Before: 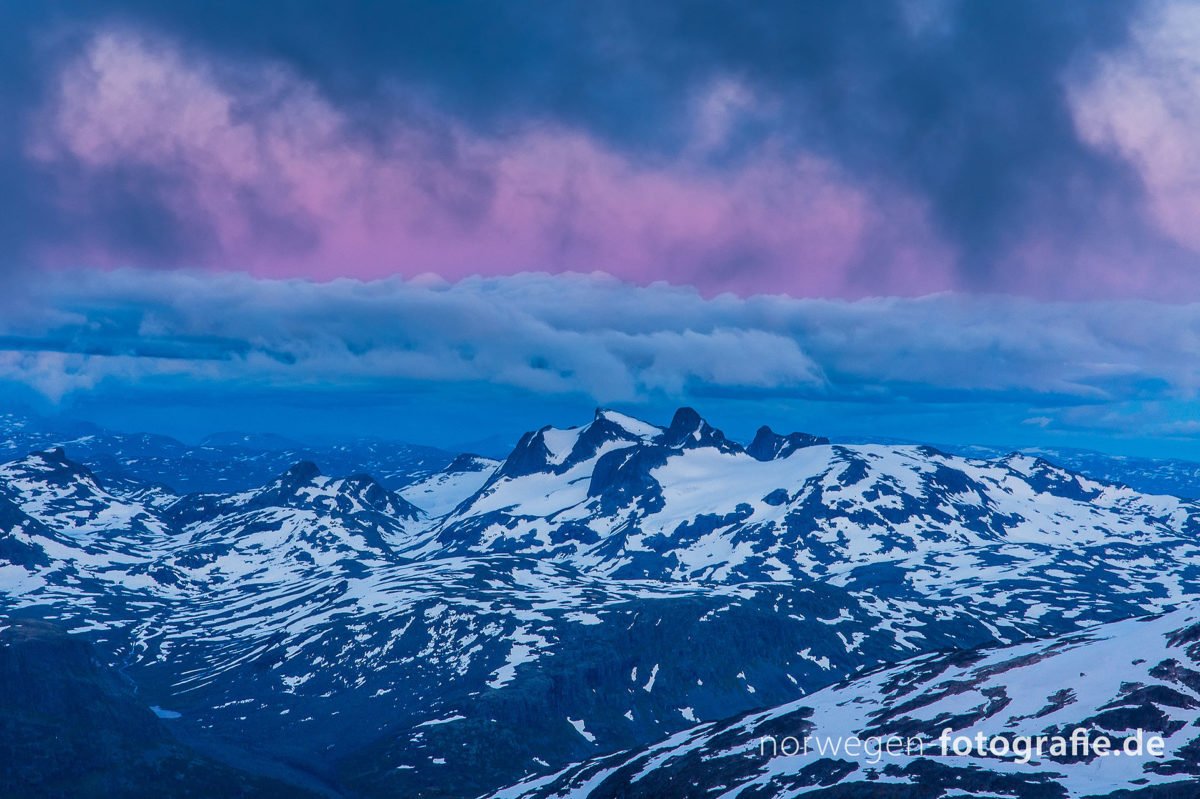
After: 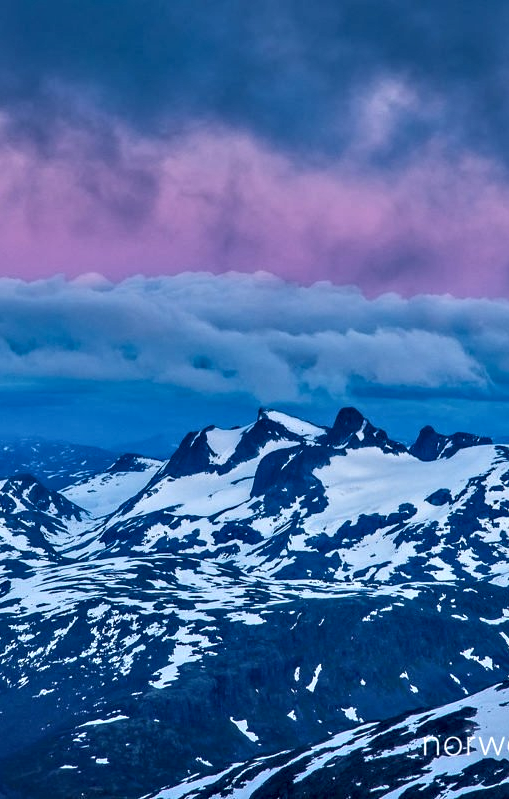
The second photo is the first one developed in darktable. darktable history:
contrast equalizer: y [[0.601, 0.6, 0.598, 0.598, 0.6, 0.601], [0.5 ×6], [0.5 ×6], [0 ×6], [0 ×6]]
crop: left 28.131%, right 29.408%
